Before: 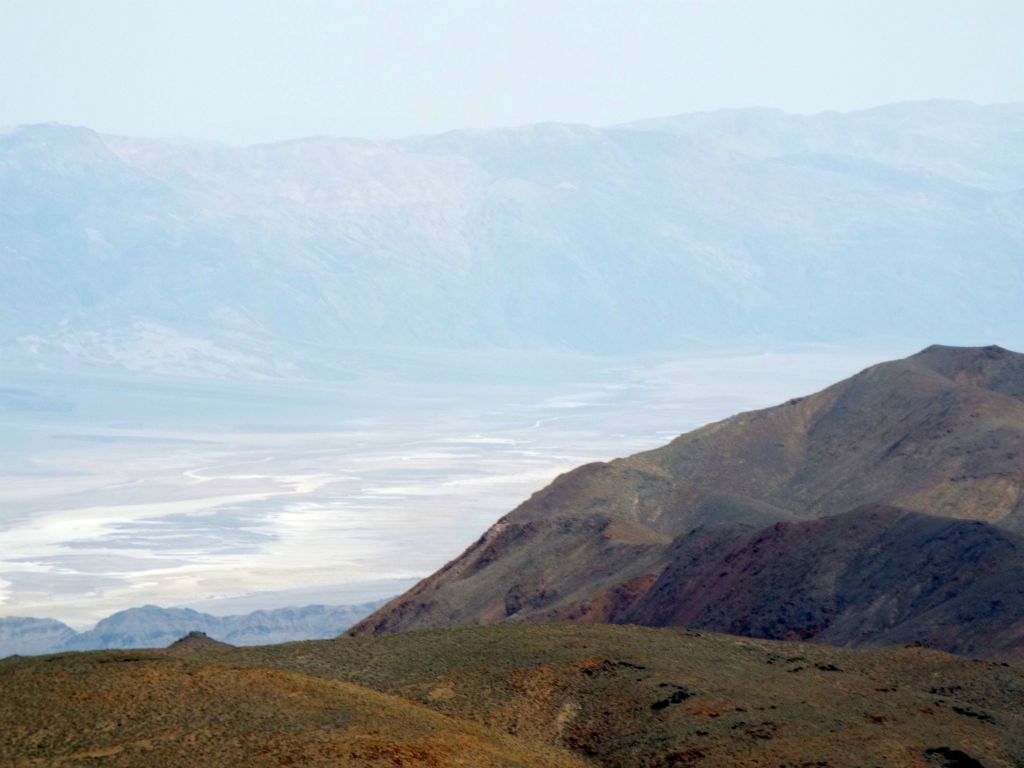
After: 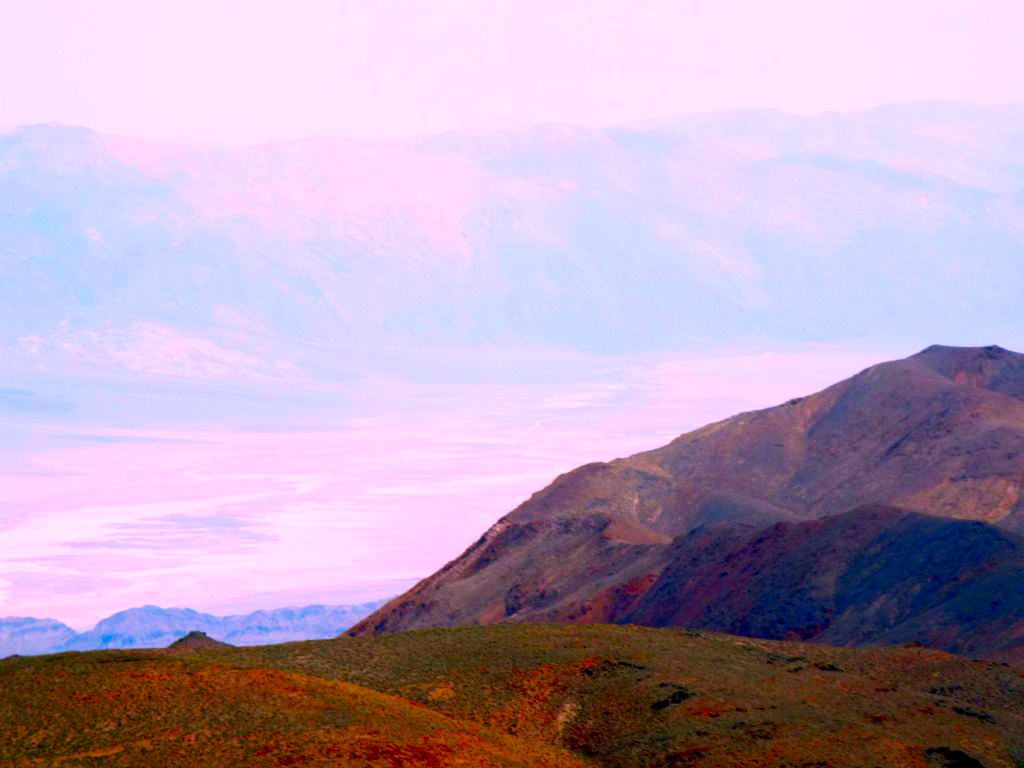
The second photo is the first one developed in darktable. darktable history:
contrast brightness saturation: contrast 0.18, saturation 0.3
color correction: highlights a* 19.5, highlights b* -11.53, saturation 1.69
